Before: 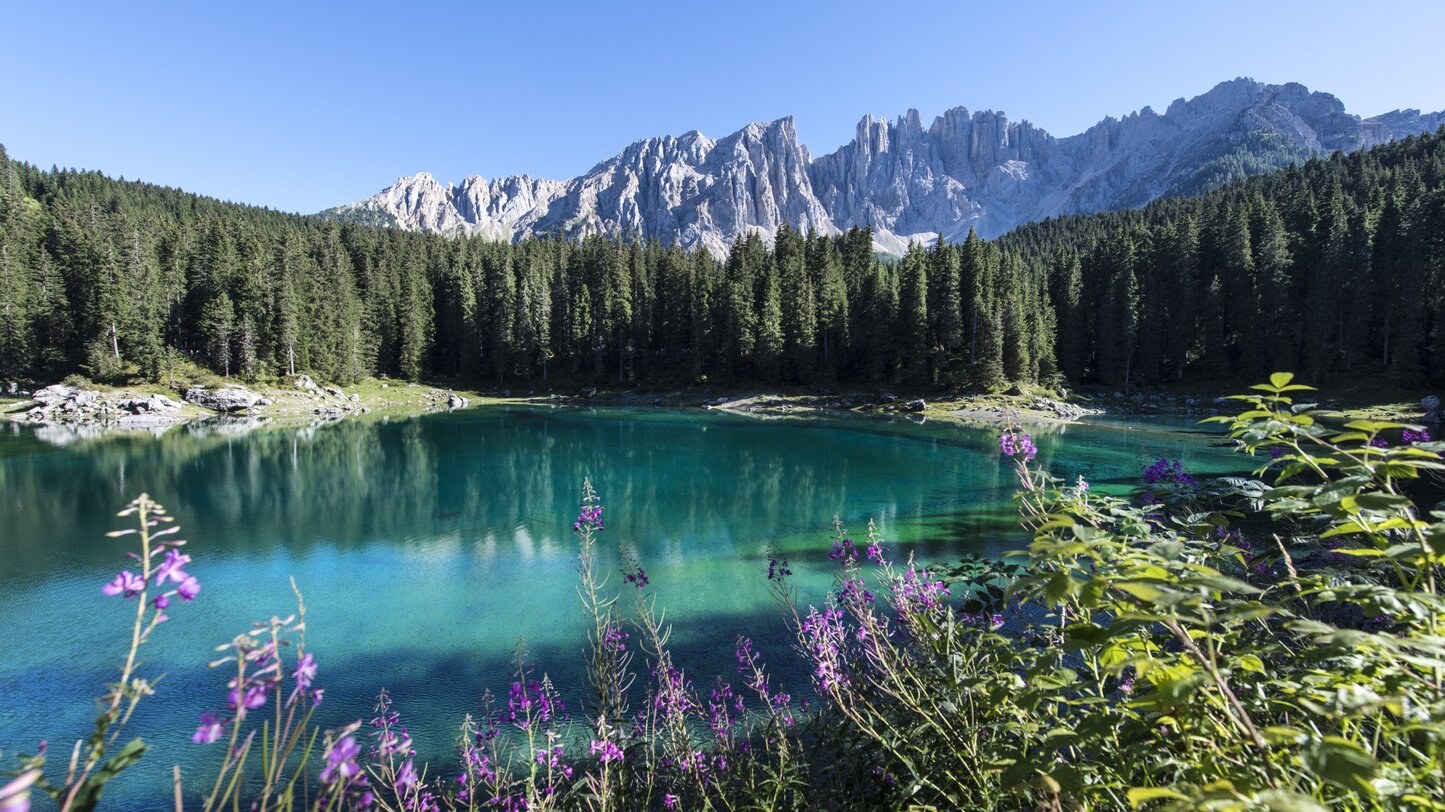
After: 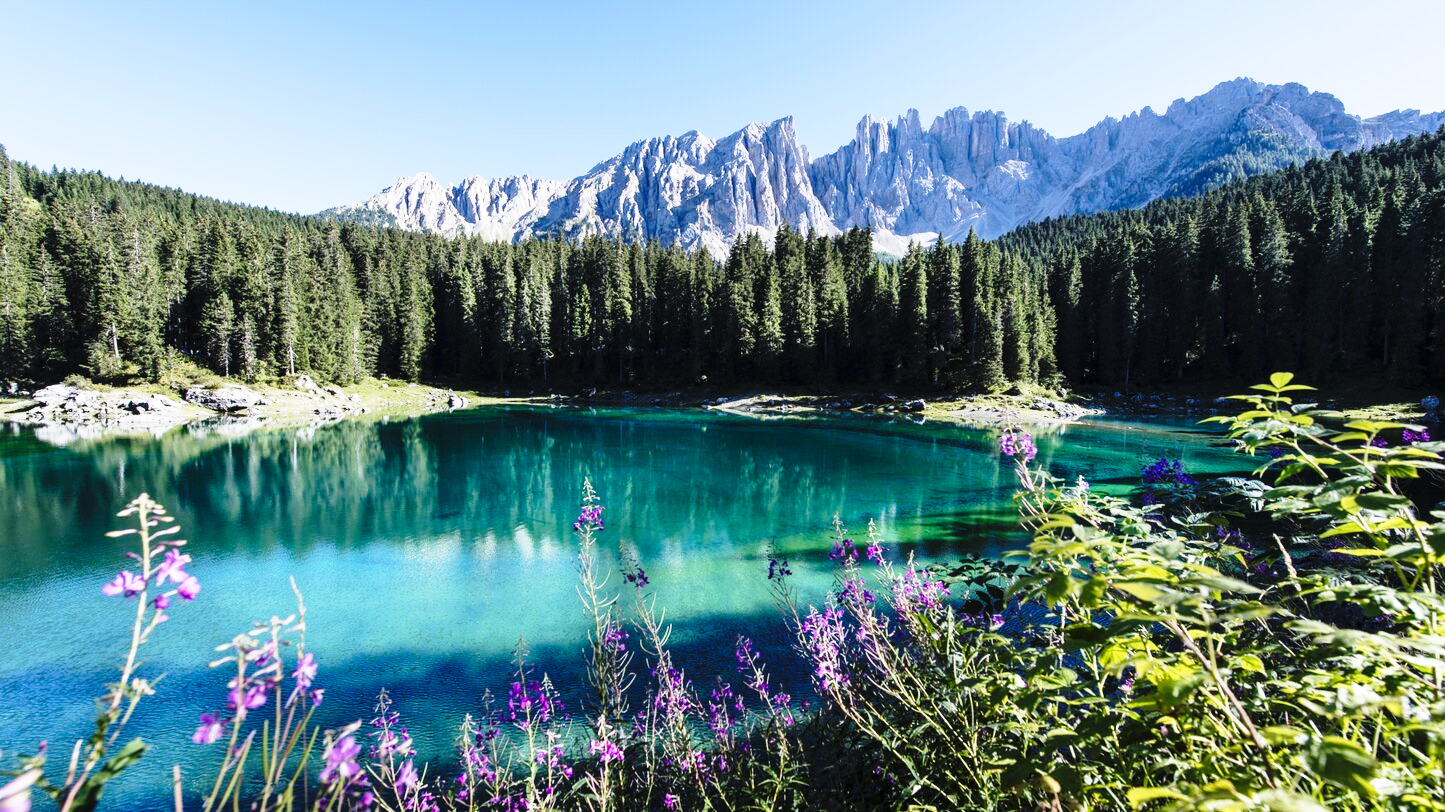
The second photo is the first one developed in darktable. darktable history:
base curve: curves: ch0 [(0, 0) (0.04, 0.03) (0.133, 0.232) (0.448, 0.748) (0.843, 0.968) (1, 1)], exposure shift 0.583, preserve colors none
